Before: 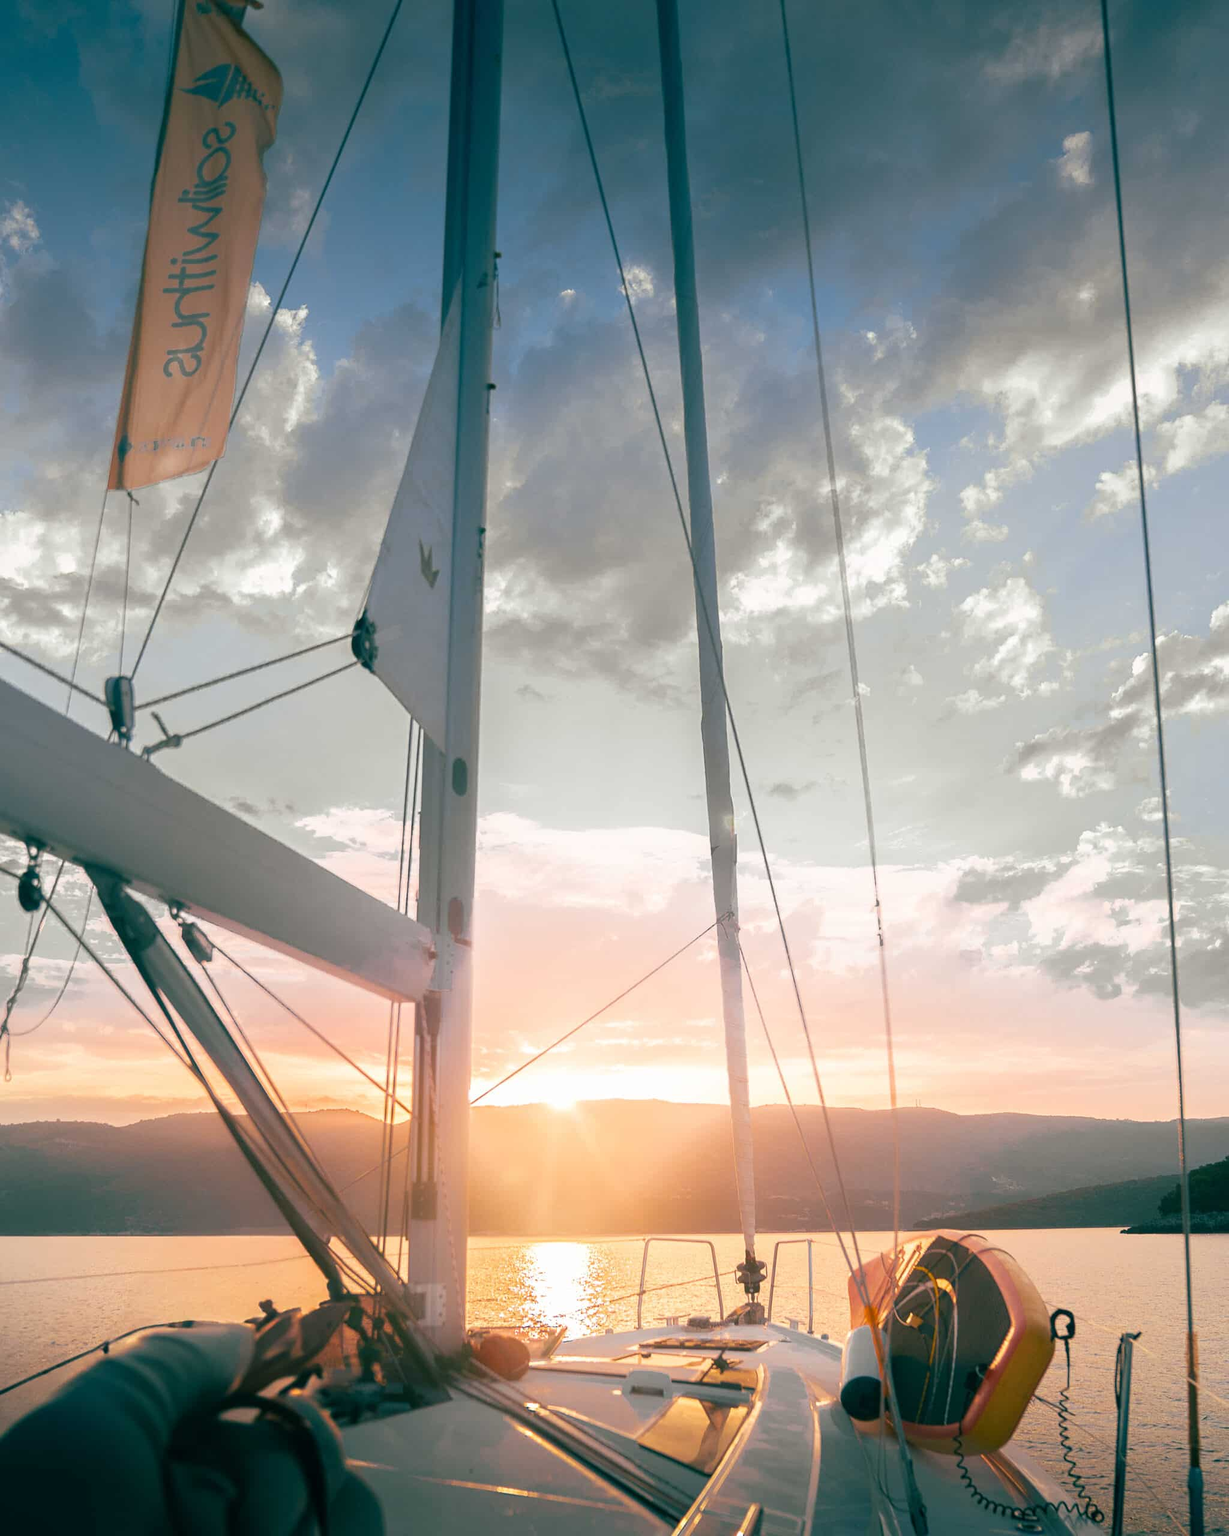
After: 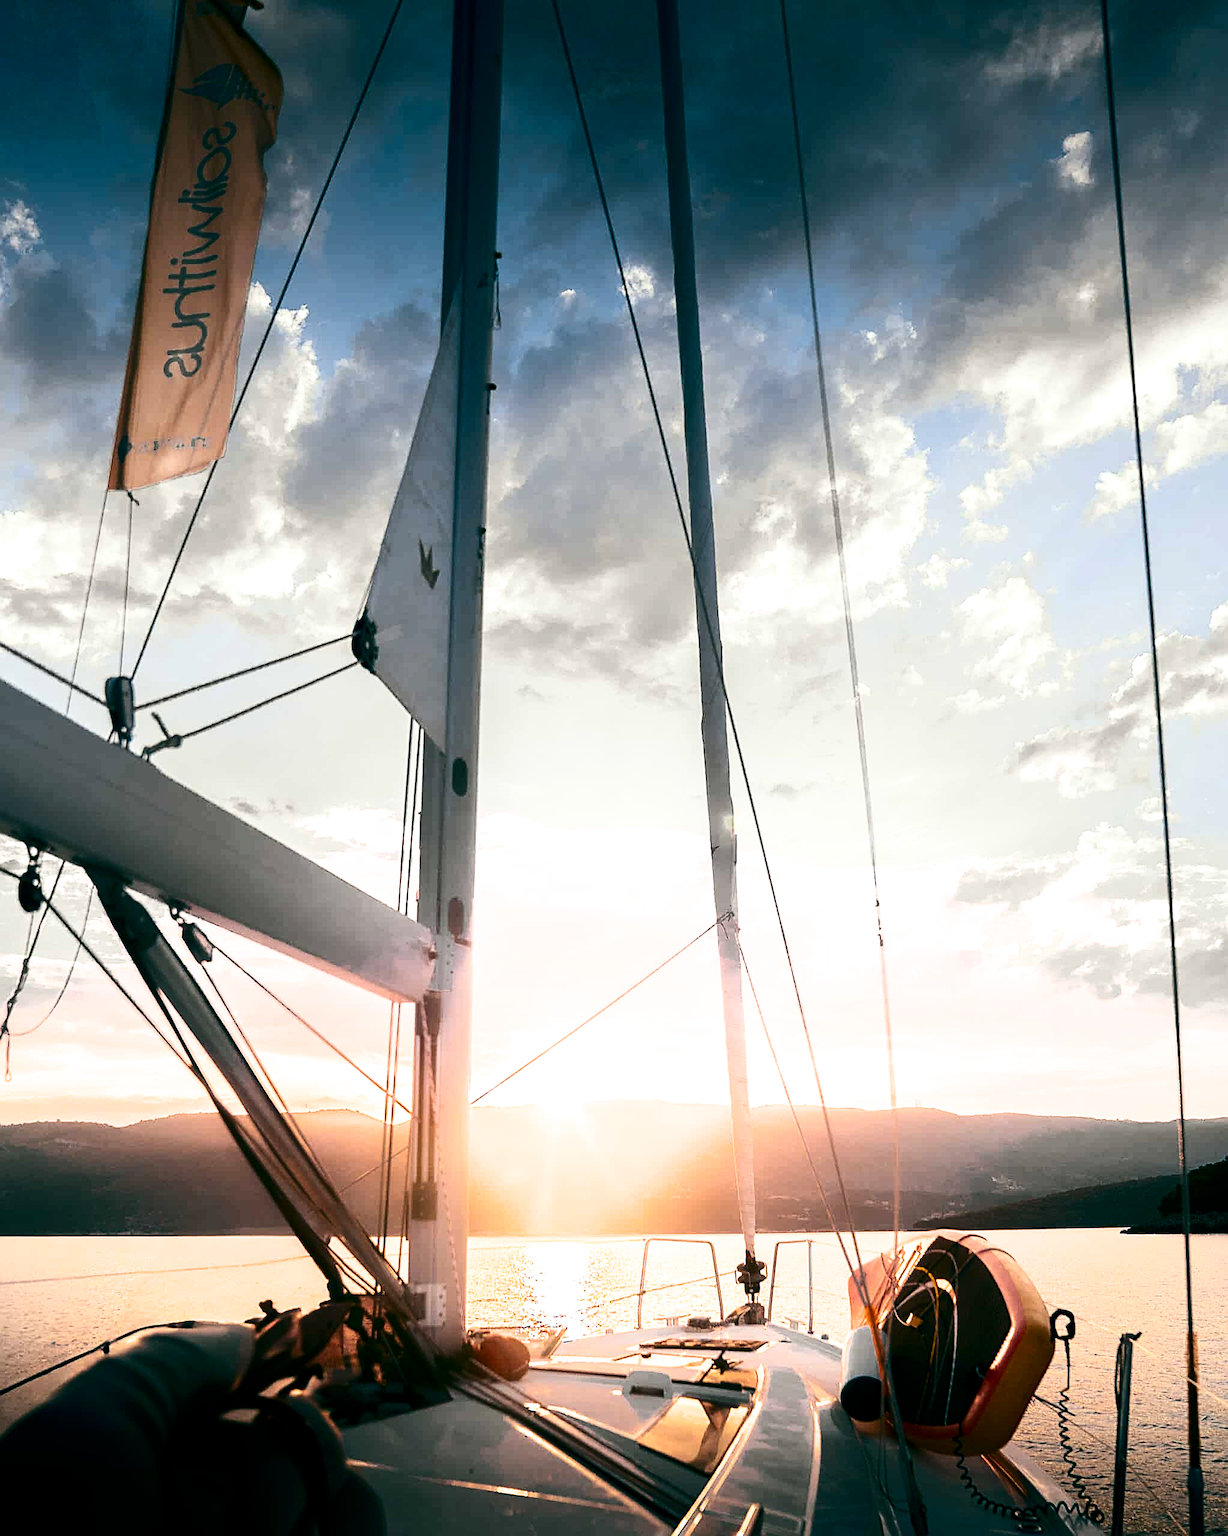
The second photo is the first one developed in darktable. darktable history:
filmic rgb: black relative exposure -8.24 EV, white relative exposure 2.2 EV, target white luminance 99.875%, hardness 7.09, latitude 74.74%, contrast 1.322, highlights saturation mix -2.28%, shadows ↔ highlights balance 30.34%, color science v6 (2022)
sharpen: on, module defaults
contrast brightness saturation: contrast 0.321, brightness -0.08, saturation 0.169
